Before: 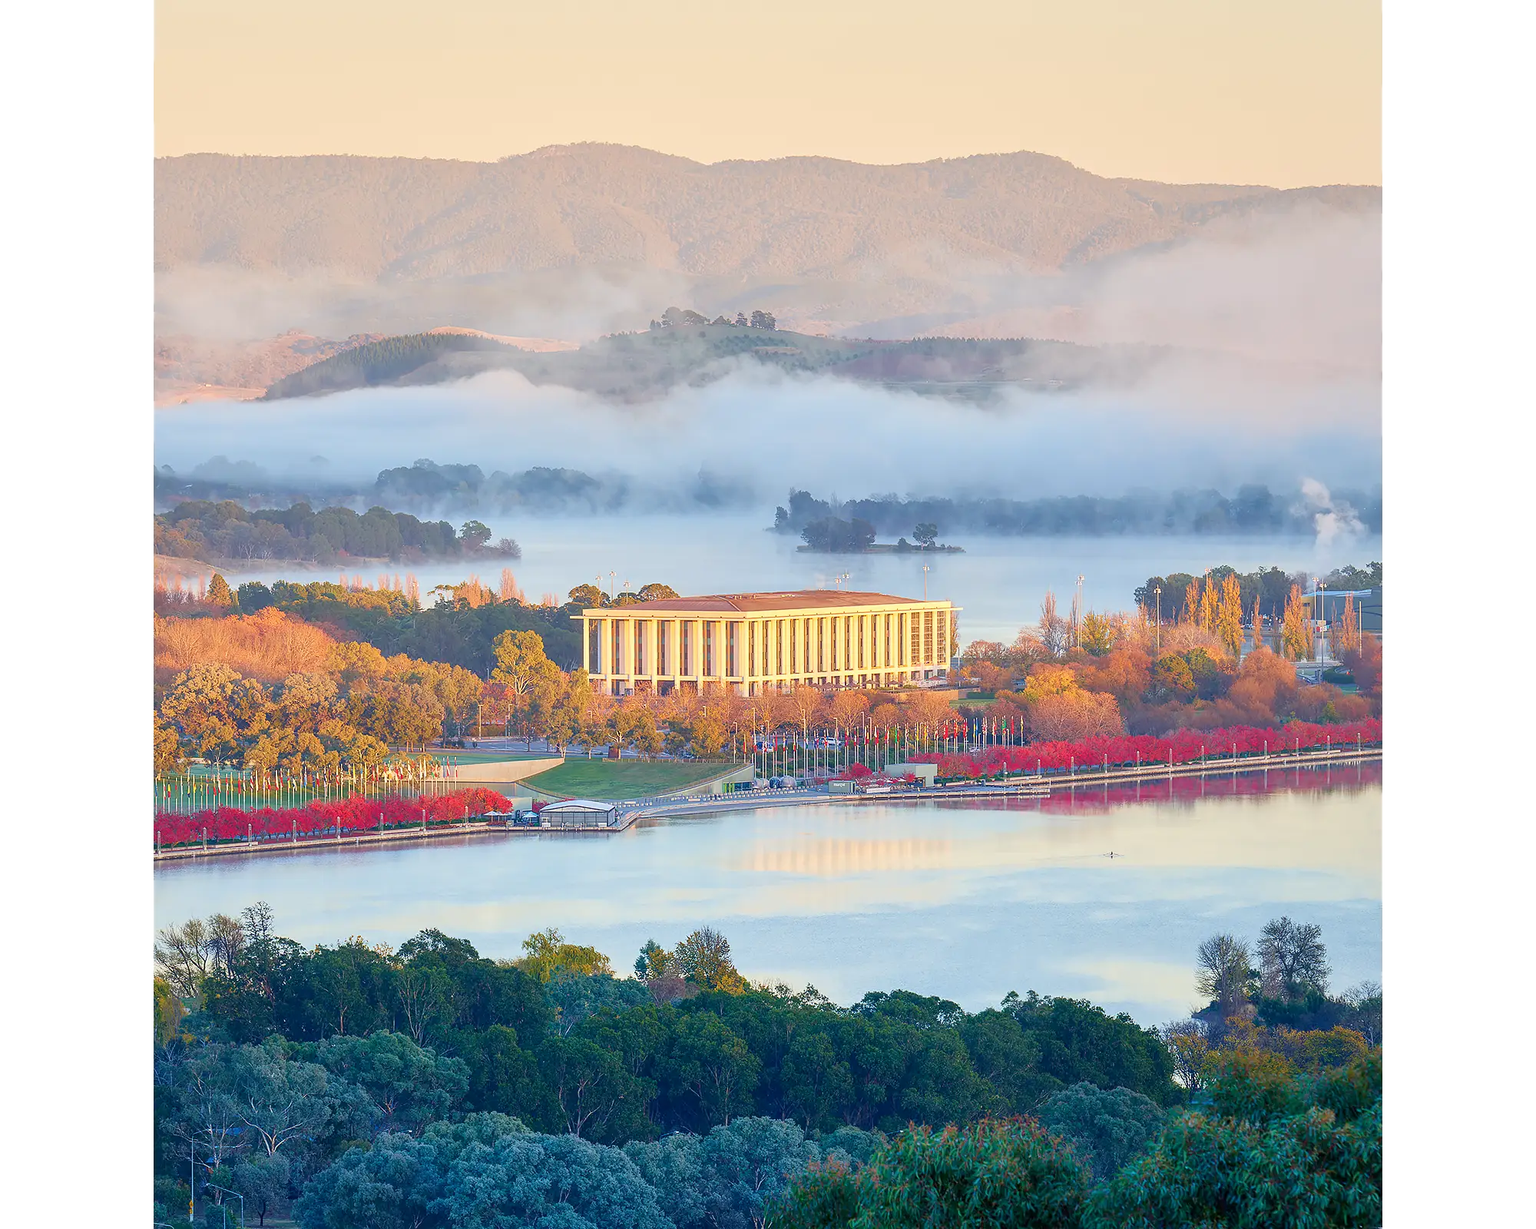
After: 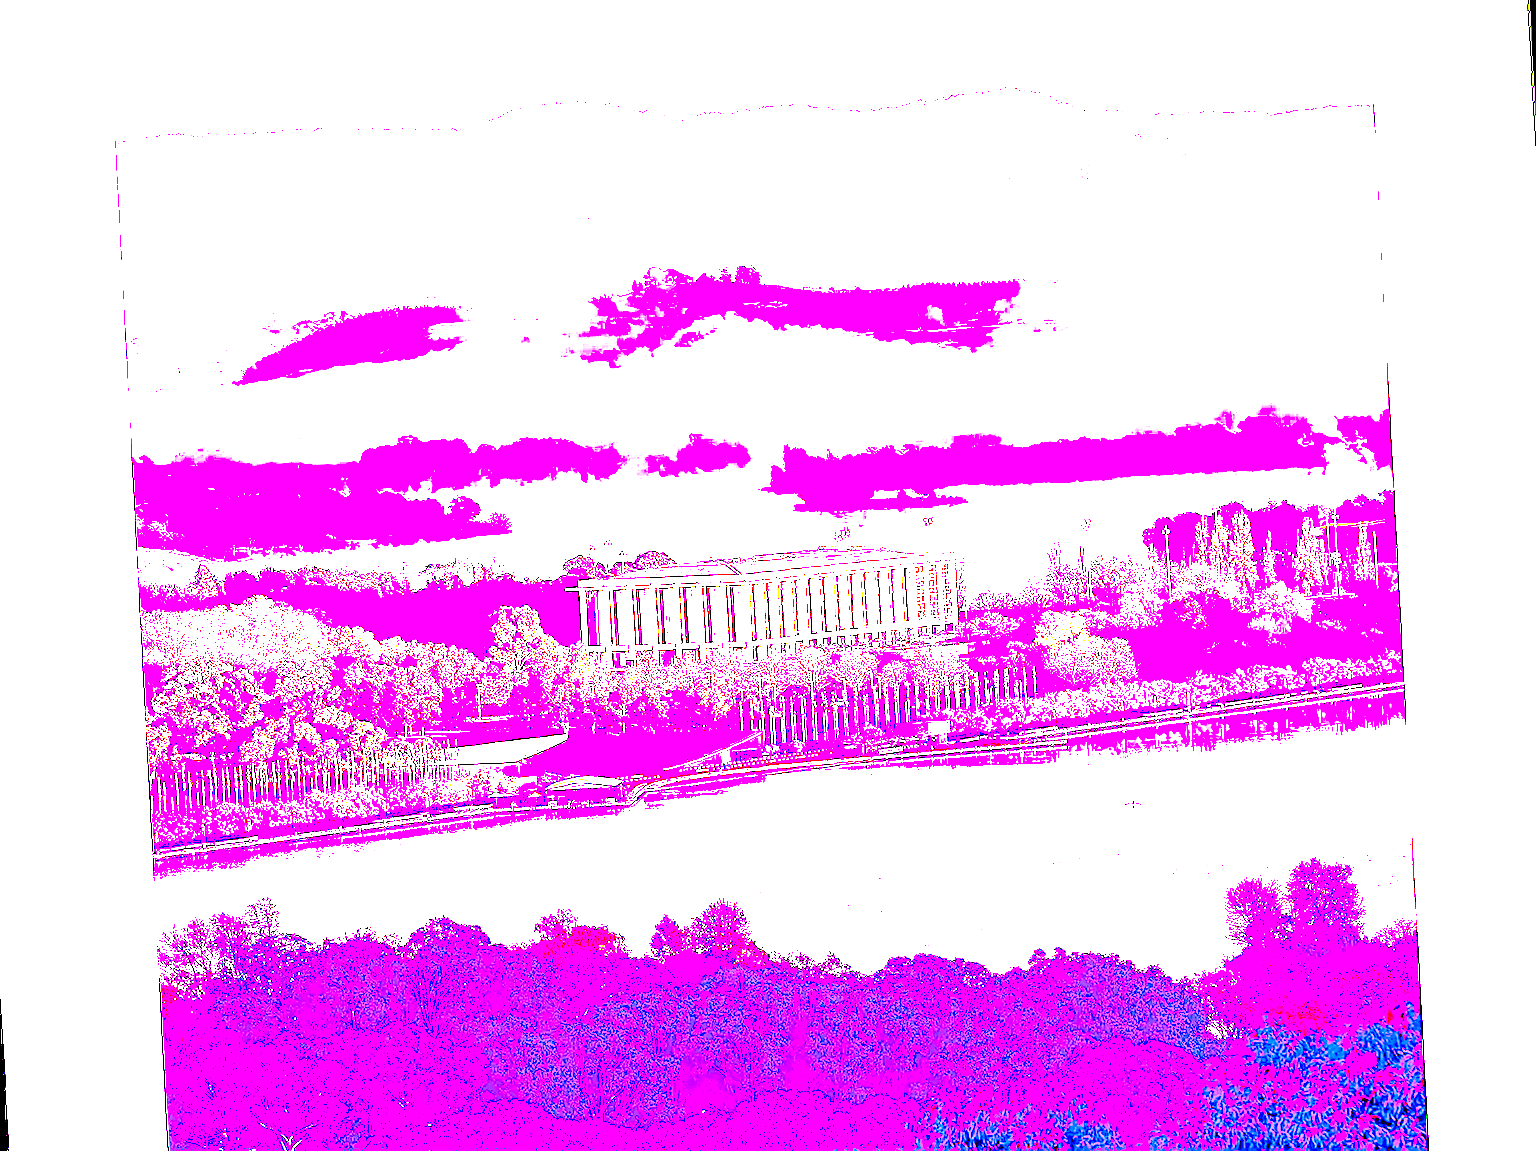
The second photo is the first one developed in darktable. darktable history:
tone equalizer: -8 EV -1.08 EV, -7 EV -1.01 EV, -6 EV -0.867 EV, -5 EV -0.578 EV, -3 EV 0.578 EV, -2 EV 0.867 EV, -1 EV 1.01 EV, +0 EV 1.08 EV, edges refinement/feathering 500, mask exposure compensation -1.57 EV, preserve details no
contrast brightness saturation: contrast 0.18, saturation 0.3
color correction: highlights a* 21.88, highlights b* 22.25
rotate and perspective: rotation -3°, crop left 0.031, crop right 0.968, crop top 0.07, crop bottom 0.93
sharpen: radius 1.685, amount 1.294
color zones: curves: ch0 [(0, 0.363) (0.128, 0.373) (0.25, 0.5) (0.402, 0.407) (0.521, 0.525) (0.63, 0.559) (0.729, 0.662) (0.867, 0.471)]; ch1 [(0, 0.515) (0.136, 0.618) (0.25, 0.5) (0.378, 0) (0.516, 0) (0.622, 0.593) (0.737, 0.819) (0.87, 0.593)]; ch2 [(0, 0.529) (0.128, 0.471) (0.282, 0.451) (0.386, 0.662) (0.516, 0.525) (0.633, 0.554) (0.75, 0.62) (0.875, 0.441)]
tone curve: curves: ch0 [(0, 0) (0.003, 0.003) (0.011, 0.006) (0.025, 0.015) (0.044, 0.025) (0.069, 0.034) (0.1, 0.052) (0.136, 0.092) (0.177, 0.157) (0.224, 0.228) (0.277, 0.305) (0.335, 0.392) (0.399, 0.466) (0.468, 0.543) (0.543, 0.612) (0.623, 0.692) (0.709, 0.78) (0.801, 0.865) (0.898, 0.935) (1, 1)], preserve colors none
white balance: red 8, blue 8
